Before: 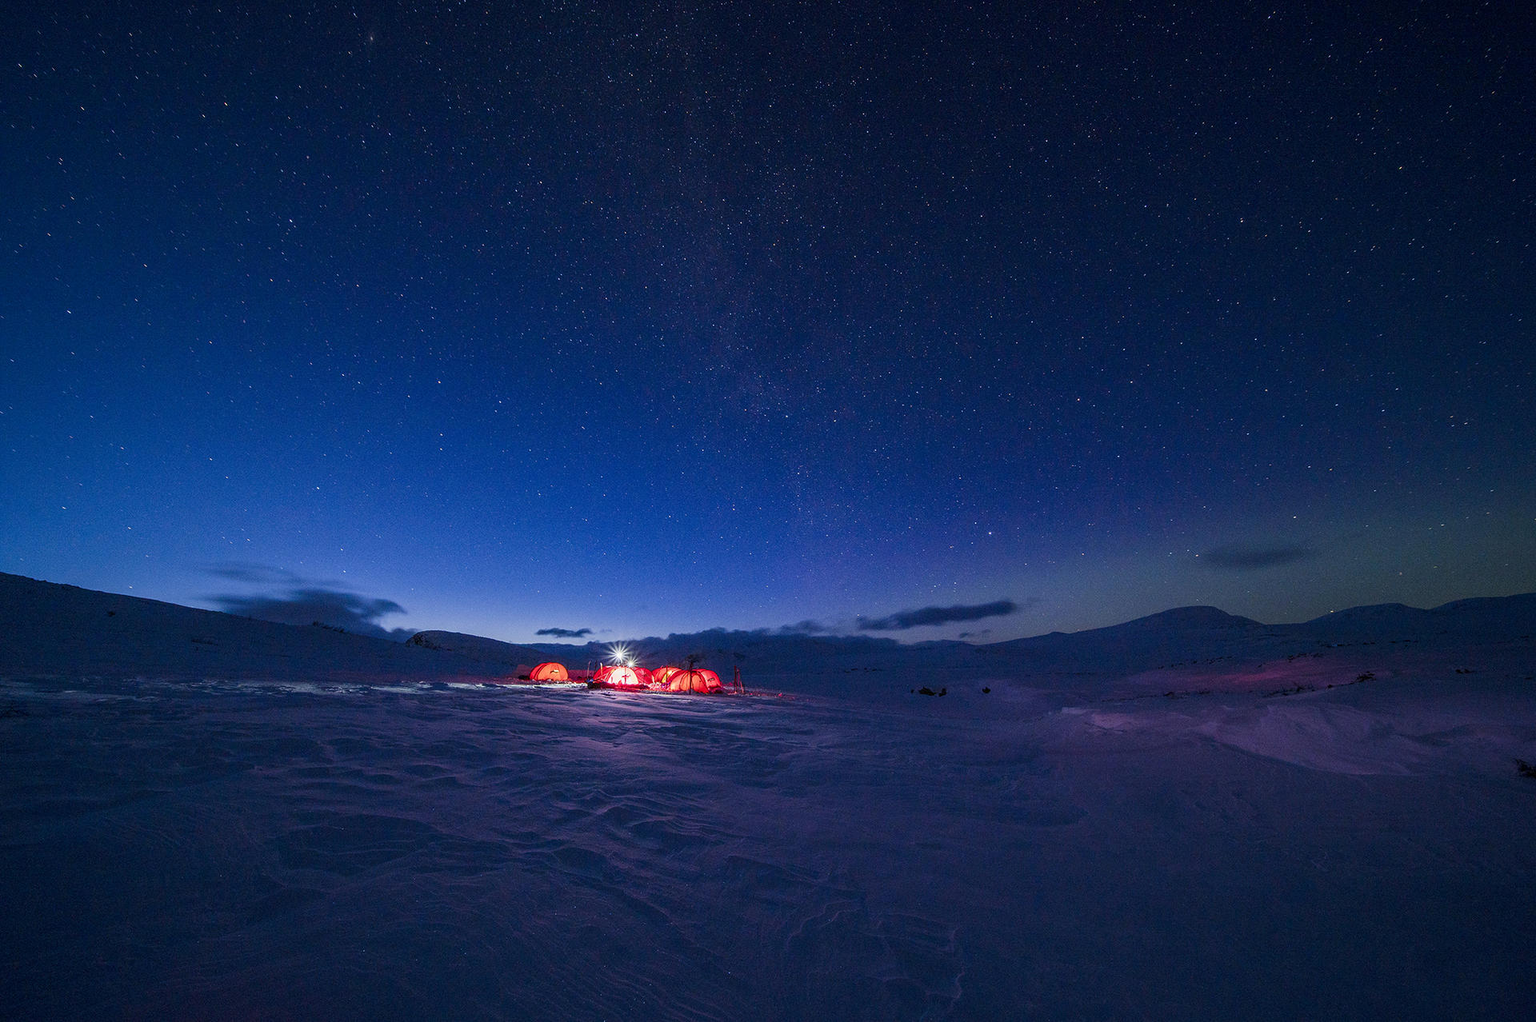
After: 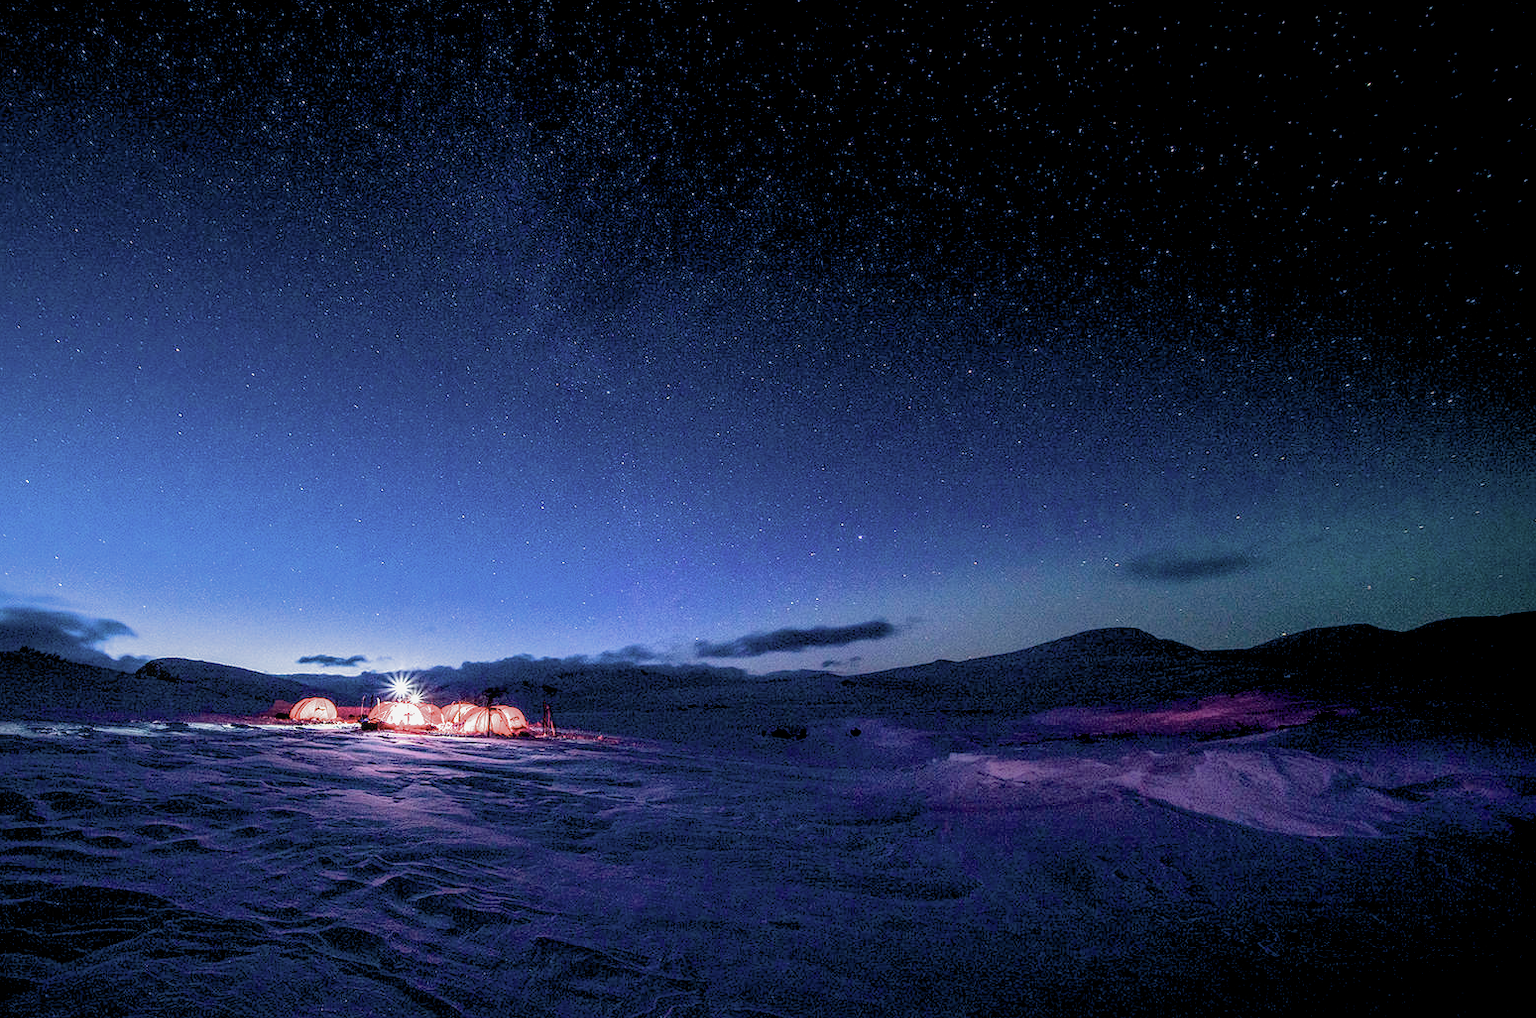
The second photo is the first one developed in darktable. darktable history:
exposure: black level correction 0.011, exposure 1.075 EV, compensate highlight preservation false
tone equalizer: -8 EV -0.001 EV, -7 EV 0.001 EV, -6 EV -0.004 EV, -5 EV -0.015 EV, -4 EV -0.085 EV, -3 EV -0.217 EV, -2 EV -0.26 EV, -1 EV 0.09 EV, +0 EV 0.294 EV, luminance estimator HSV value / RGB max
local contrast: detail 109%
crop: left 19.276%, top 9.81%, right 0%, bottom 9.789%
contrast brightness saturation: contrast 0.104, saturation -0.298
shadows and highlights: shadows 39.88, highlights -59.76
filmic rgb: black relative exposure -11.97 EV, white relative exposure 2.81 EV, threshold 3.05 EV, target black luminance 0%, hardness 8.09, latitude 70.67%, contrast 1.137, highlights saturation mix 11.14%, shadows ↔ highlights balance -0.389%, enable highlight reconstruction true
